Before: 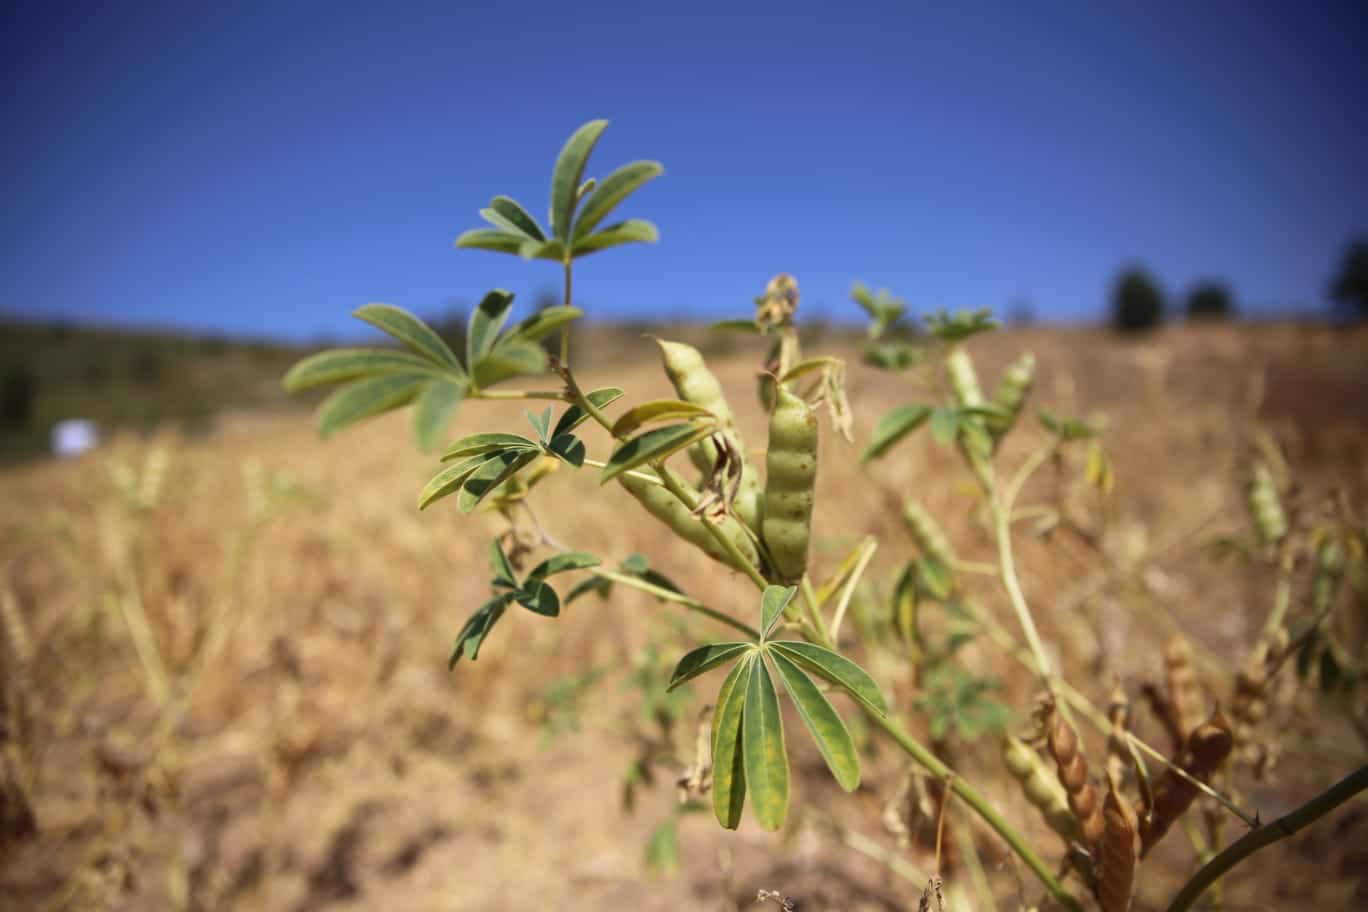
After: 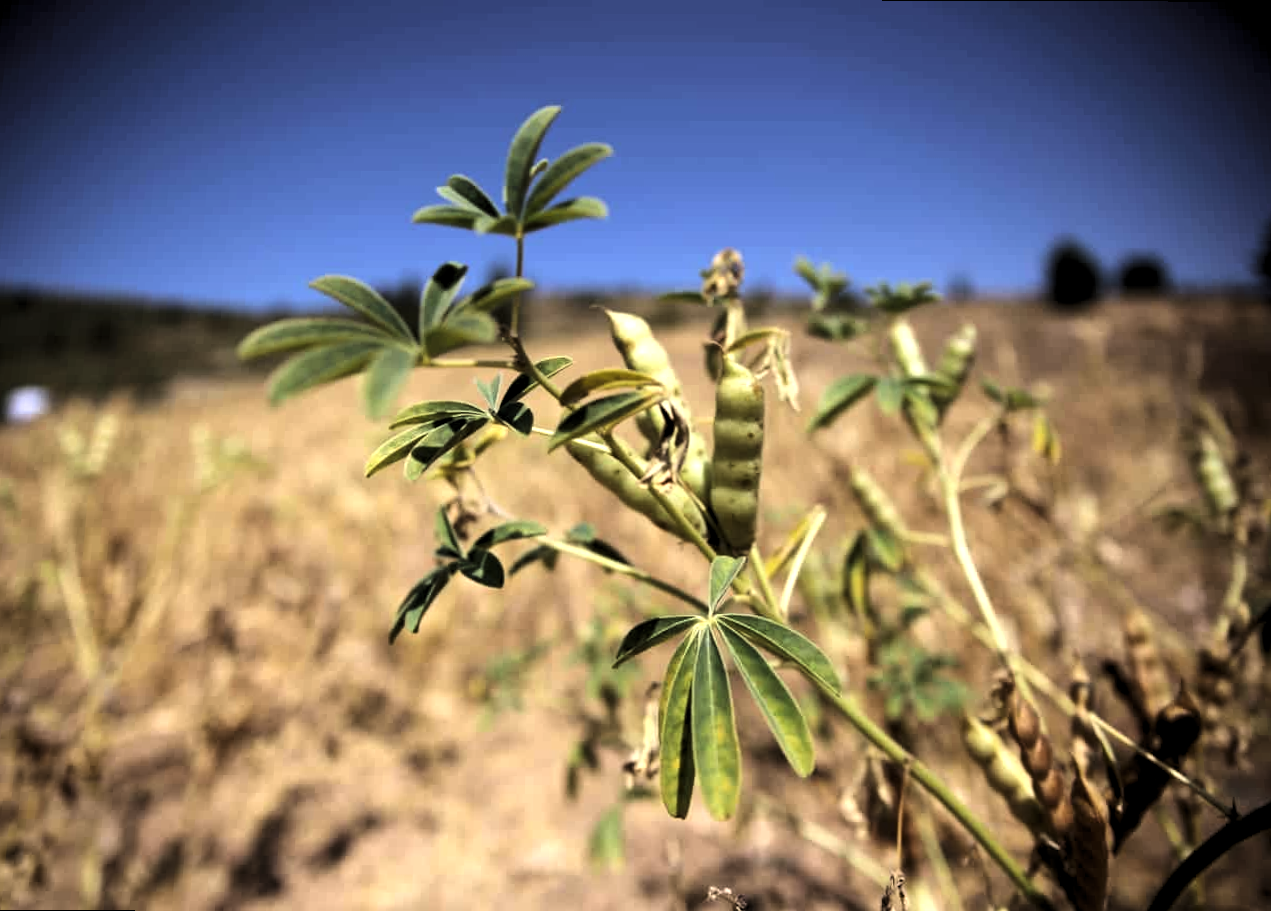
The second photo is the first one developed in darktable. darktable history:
tone equalizer: -8 EV -0.75 EV, -7 EV -0.7 EV, -6 EV -0.6 EV, -5 EV -0.4 EV, -3 EV 0.4 EV, -2 EV 0.6 EV, -1 EV 0.7 EV, +0 EV 0.75 EV, edges refinement/feathering 500, mask exposure compensation -1.57 EV, preserve details no
levels: levels [0.116, 0.574, 1]
rotate and perspective: rotation 0.215°, lens shift (vertical) -0.139, crop left 0.069, crop right 0.939, crop top 0.002, crop bottom 0.996
